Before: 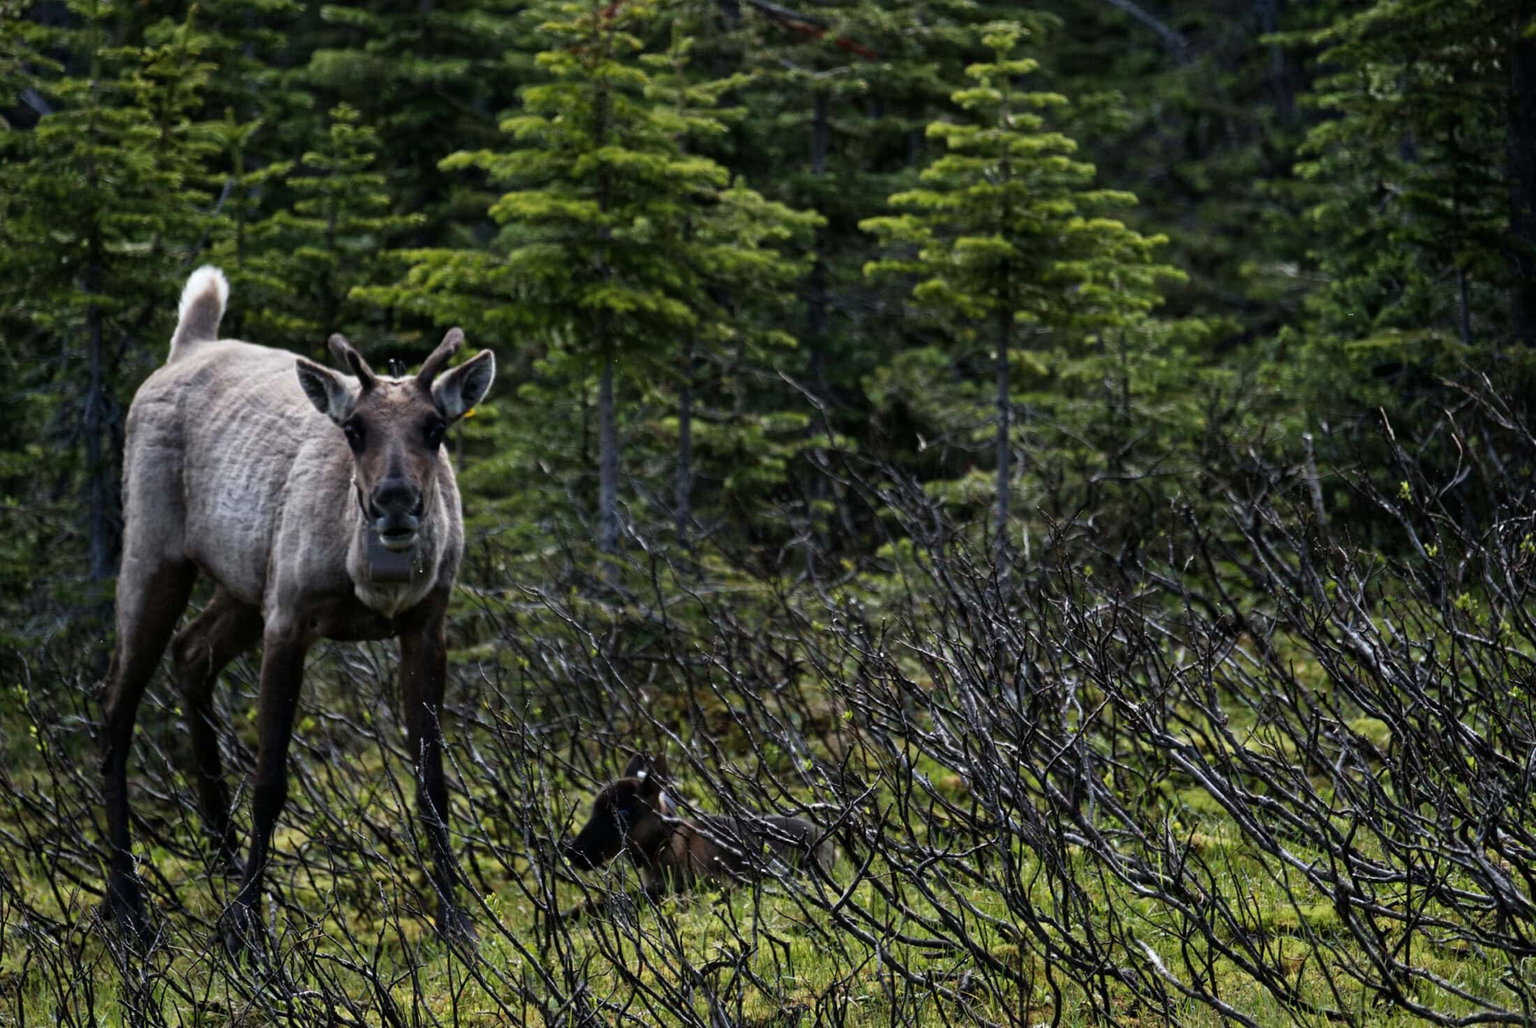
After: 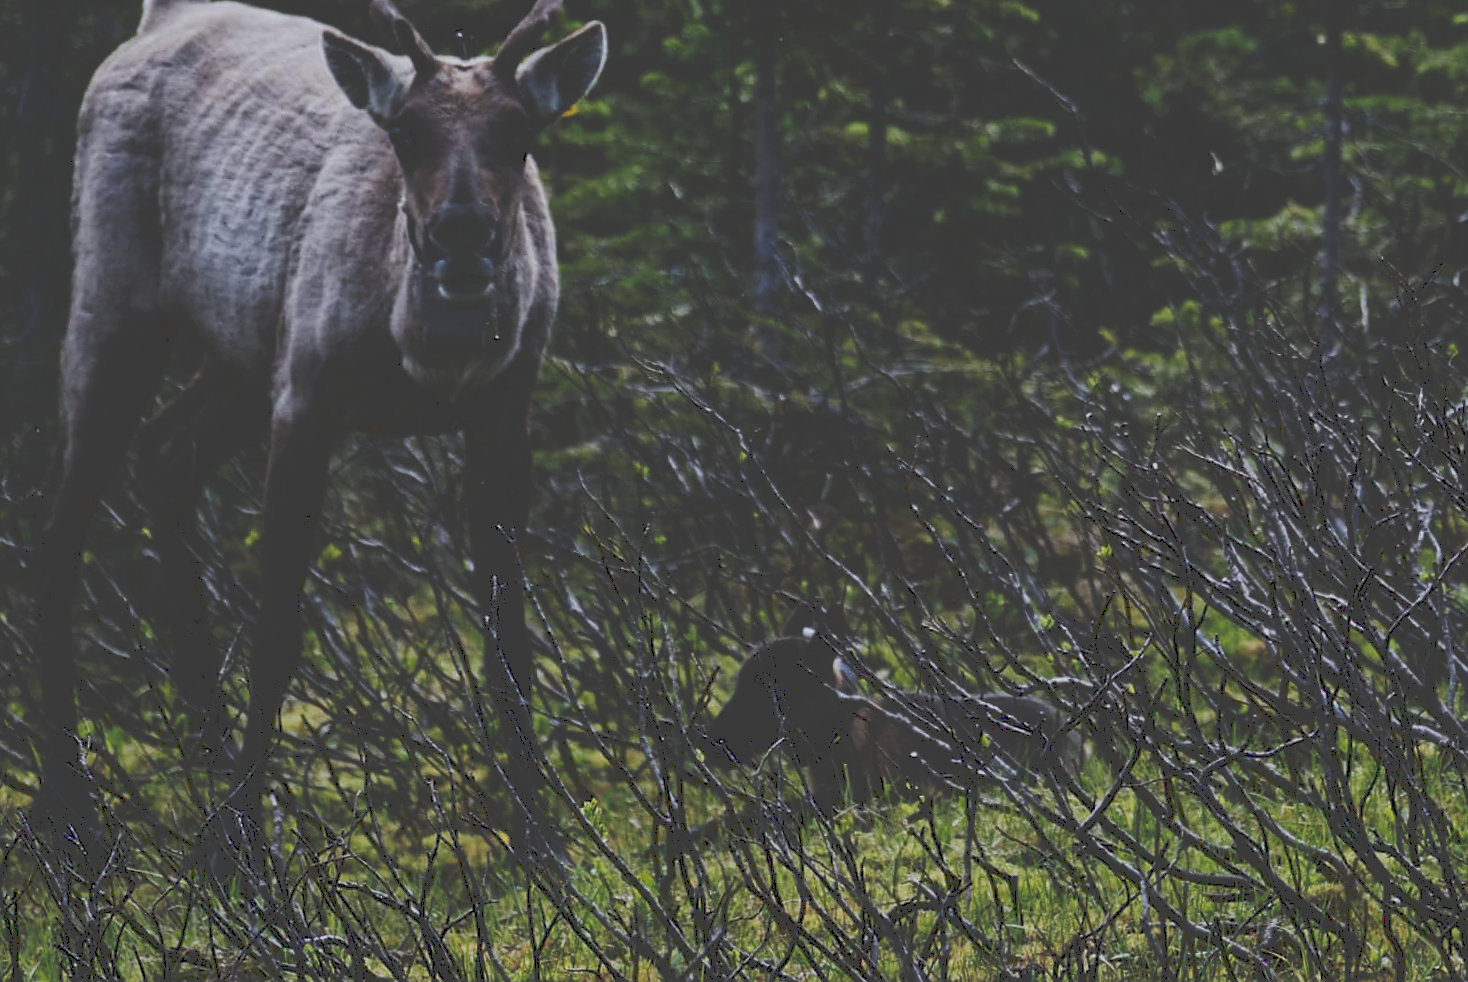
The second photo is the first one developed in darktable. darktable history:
white balance: red 0.984, blue 1.059
exposure: black level correction 0, exposure -0.721 EV, compensate highlight preservation false
tone curve: curves: ch0 [(0, 0) (0.003, 0.241) (0.011, 0.241) (0.025, 0.242) (0.044, 0.246) (0.069, 0.25) (0.1, 0.251) (0.136, 0.256) (0.177, 0.275) (0.224, 0.293) (0.277, 0.326) (0.335, 0.38) (0.399, 0.449) (0.468, 0.525) (0.543, 0.606) (0.623, 0.683) (0.709, 0.751) (0.801, 0.824) (0.898, 0.871) (1, 1)], preserve colors none
sharpen: radius 1, threshold 1
crop and rotate: angle -0.82°, left 3.85%, top 31.828%, right 27.992%
